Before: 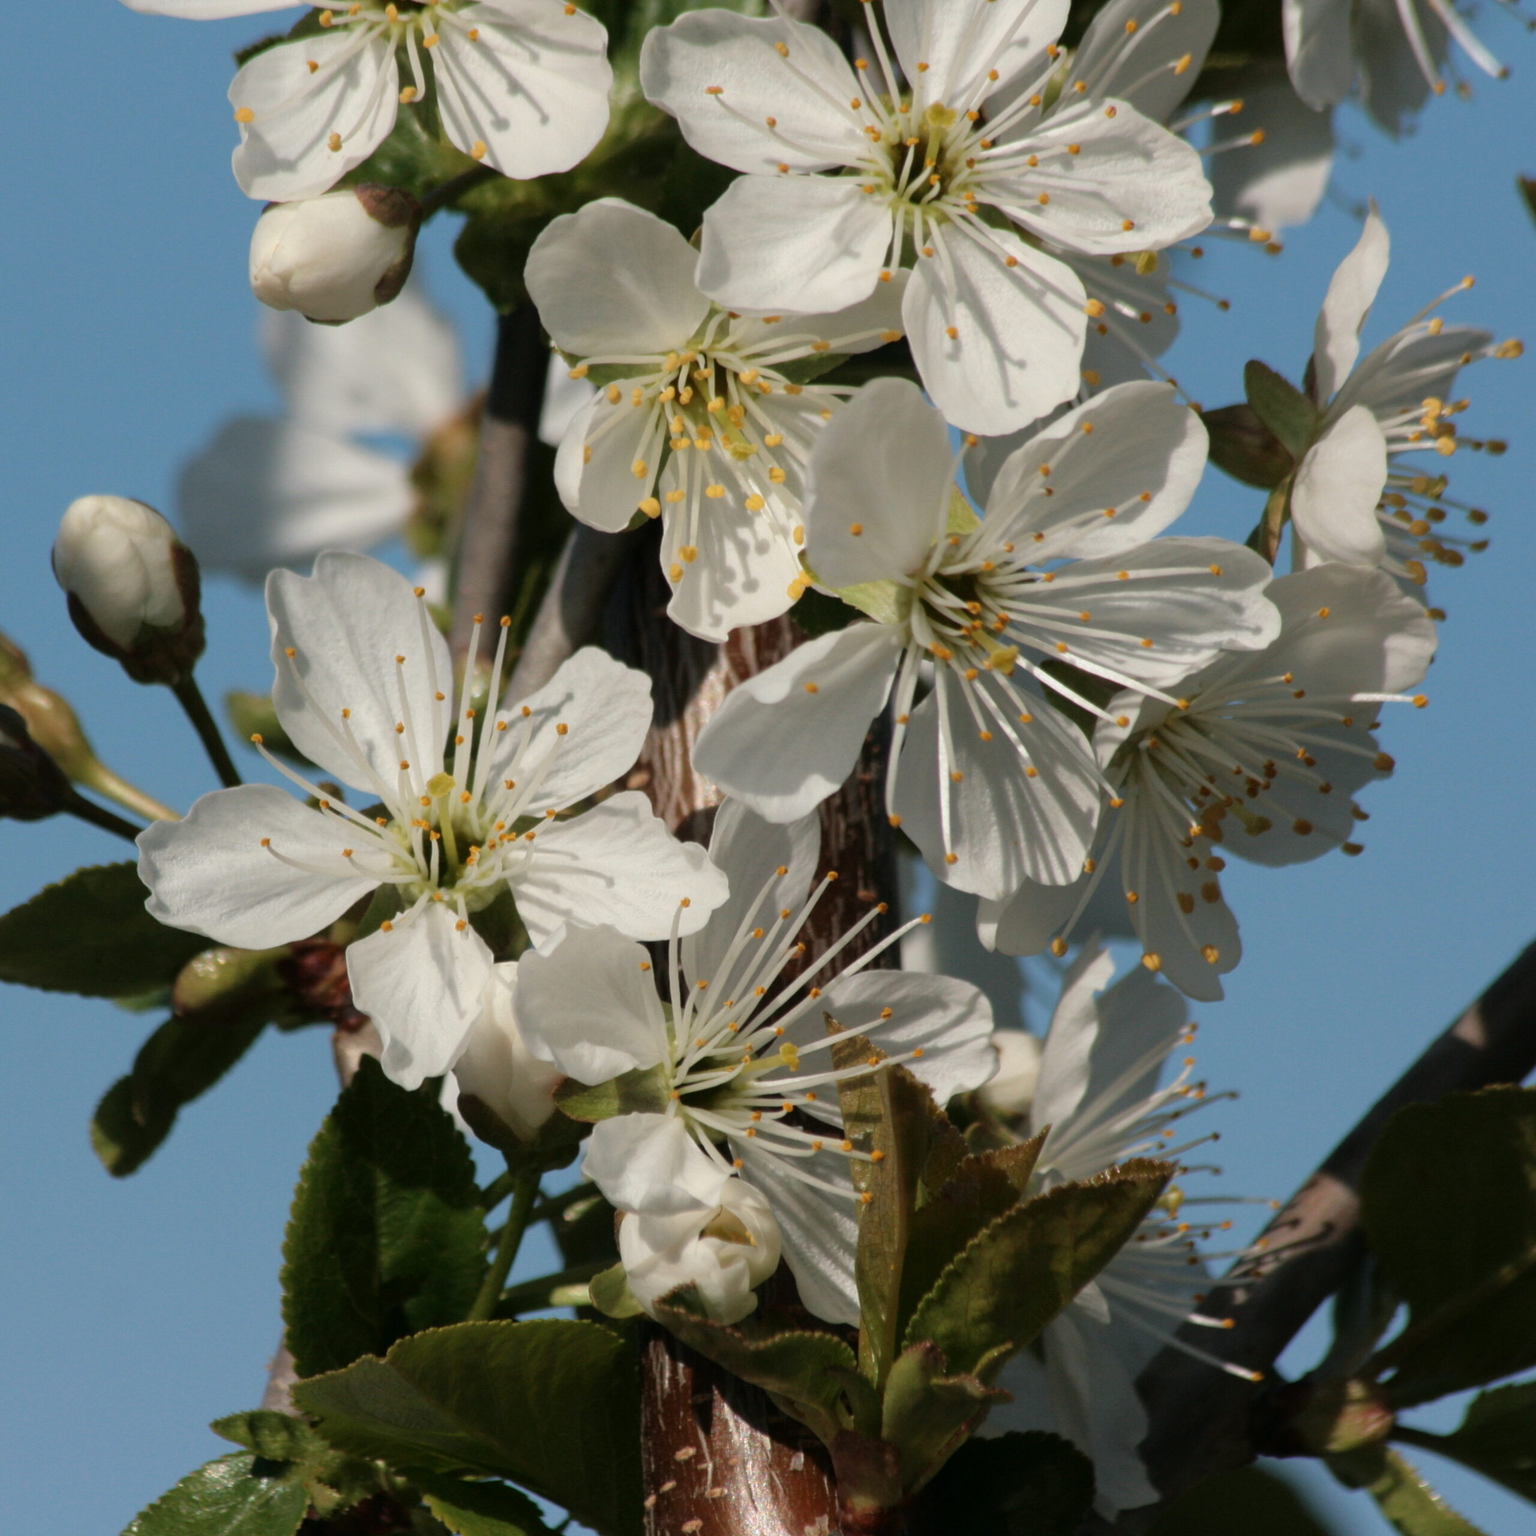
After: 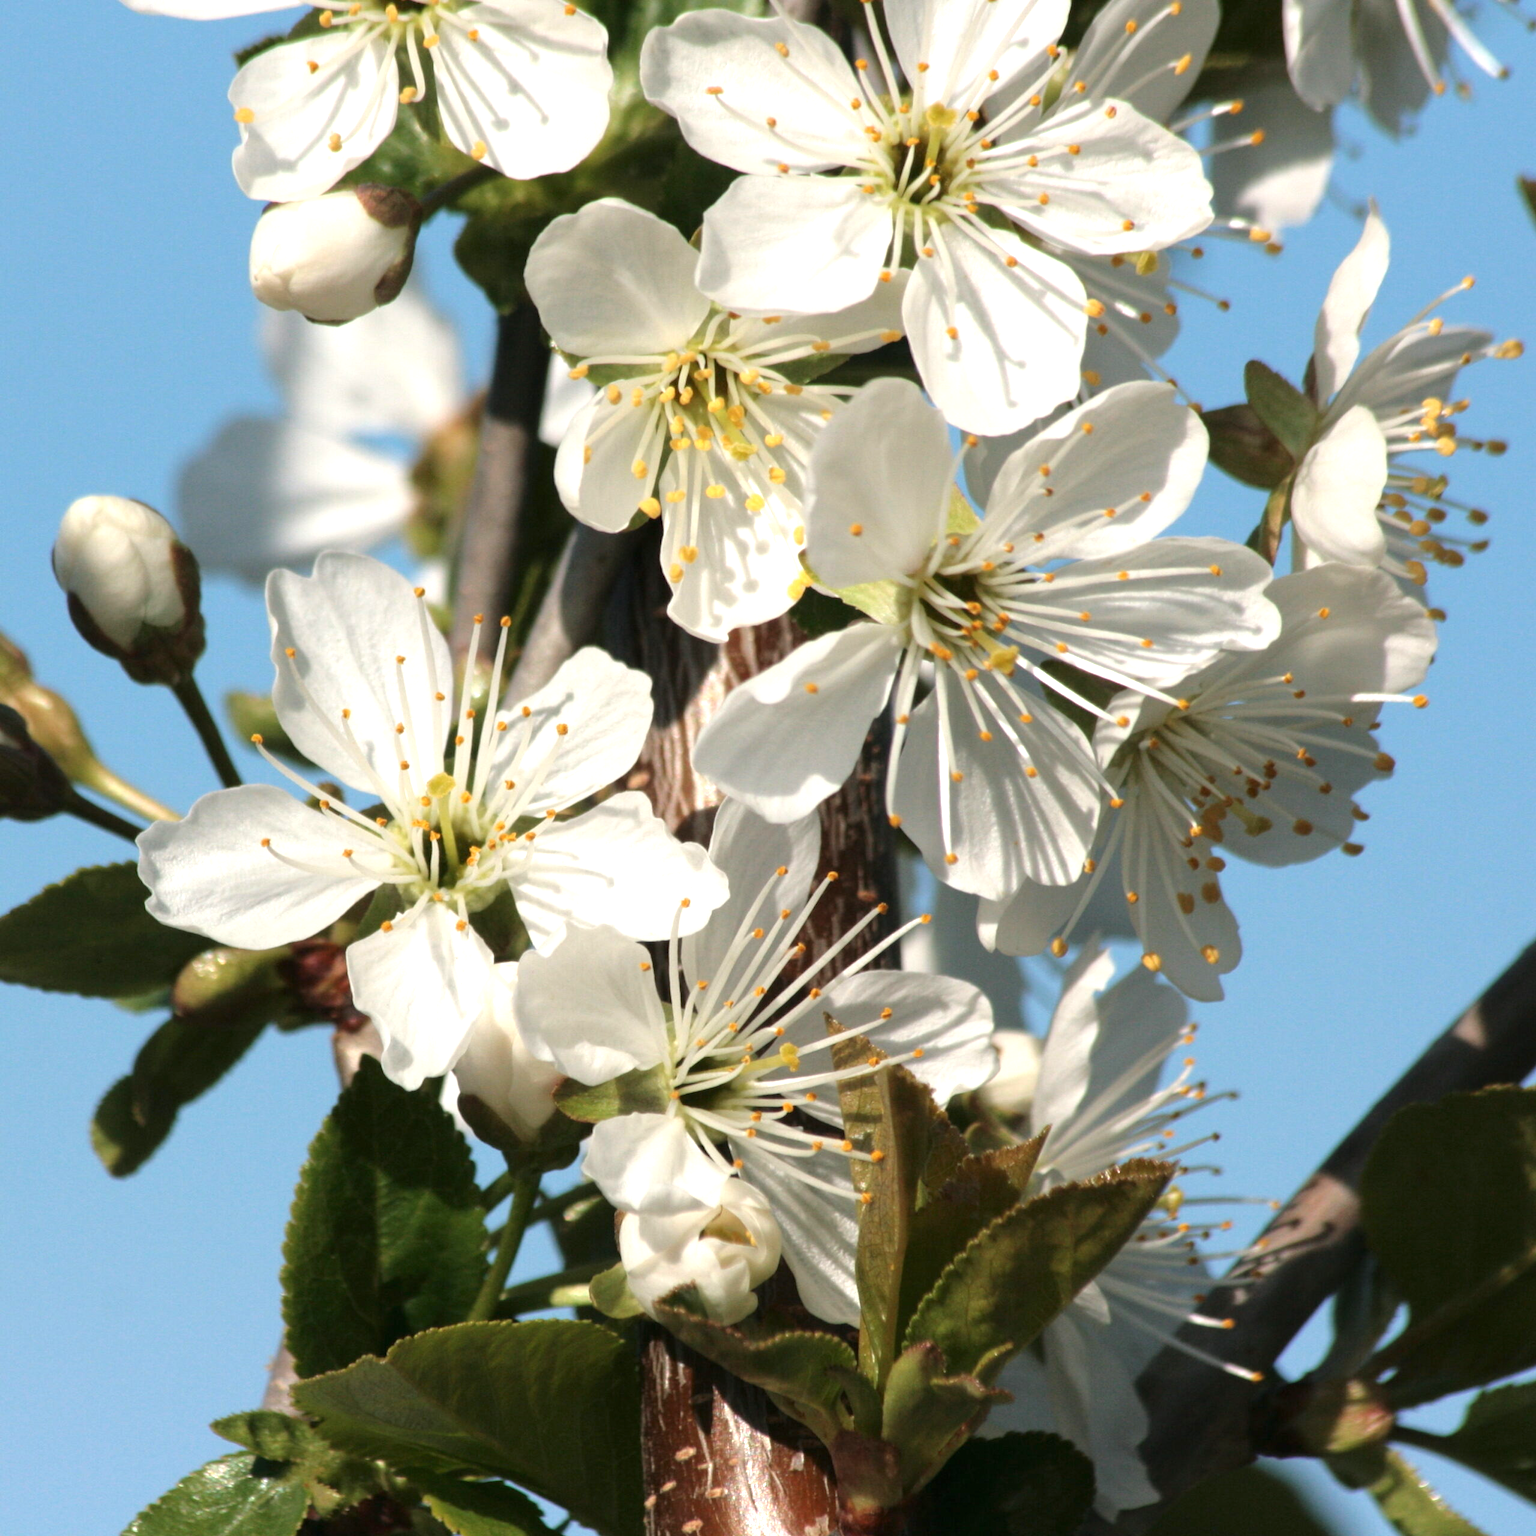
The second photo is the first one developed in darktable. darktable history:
exposure: black level correction 0, exposure 0.951 EV, compensate highlight preservation false
